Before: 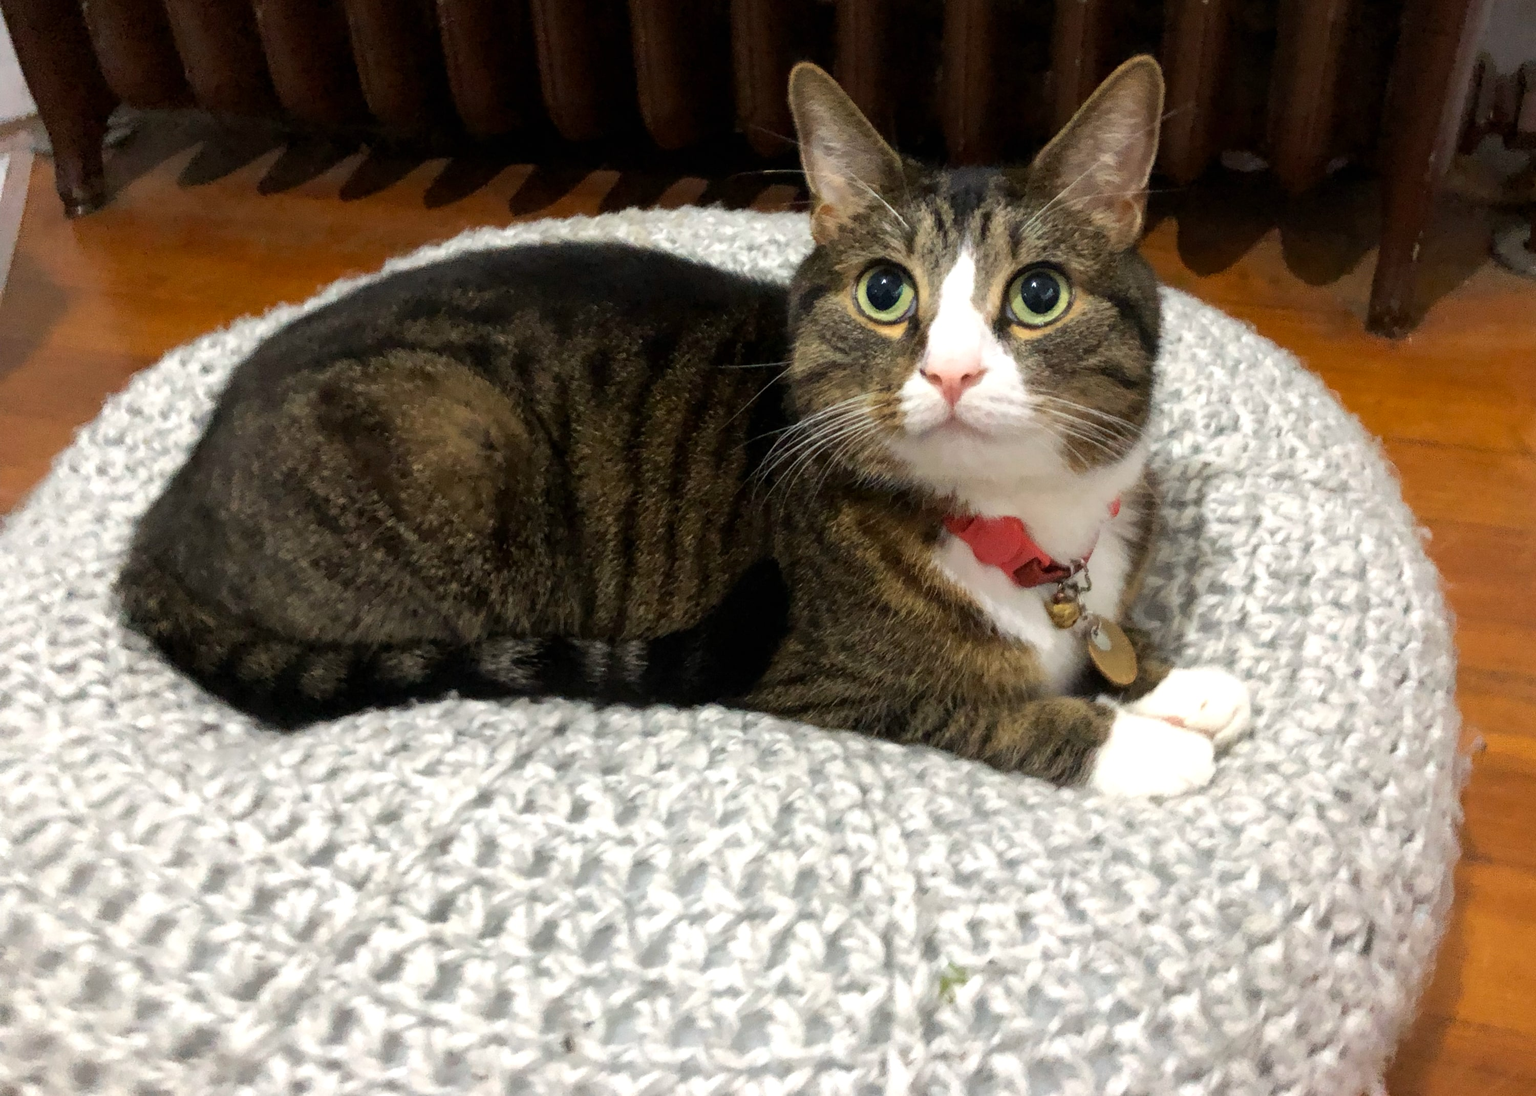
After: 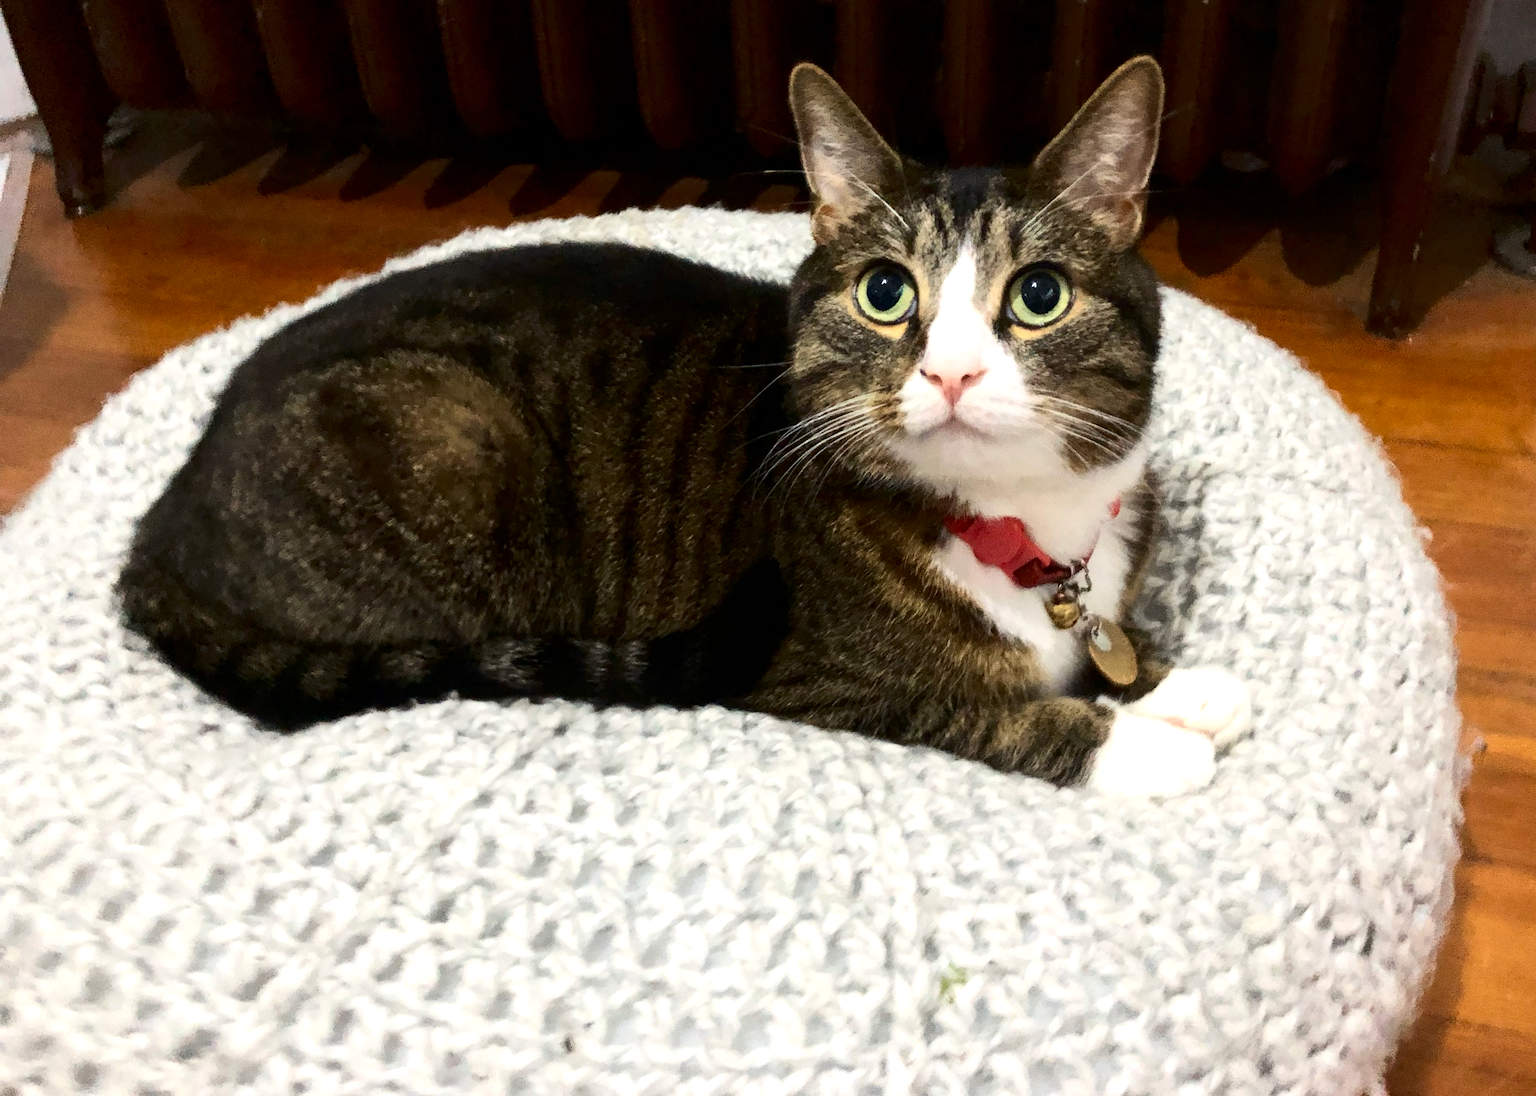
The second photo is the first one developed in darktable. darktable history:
exposure: exposure 0.13 EV, compensate exposure bias true, compensate highlight preservation false
contrast brightness saturation: contrast 0.284
color zones: curves: ch0 [(0.004, 0.305) (0.261, 0.623) (0.389, 0.399) (0.708, 0.571) (0.947, 0.34)]; ch1 [(0.025, 0.645) (0.229, 0.584) (0.326, 0.551) (0.484, 0.262) (0.757, 0.643)], mix -94.13%
